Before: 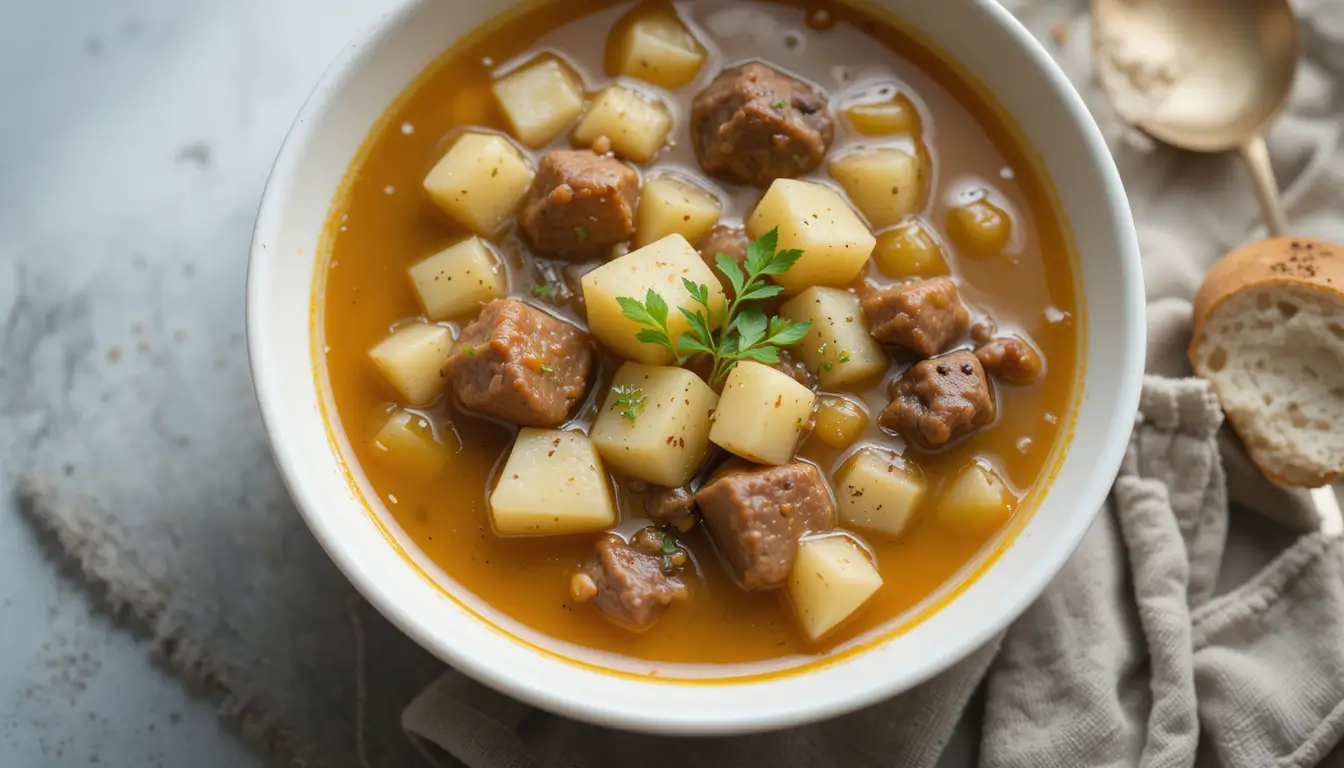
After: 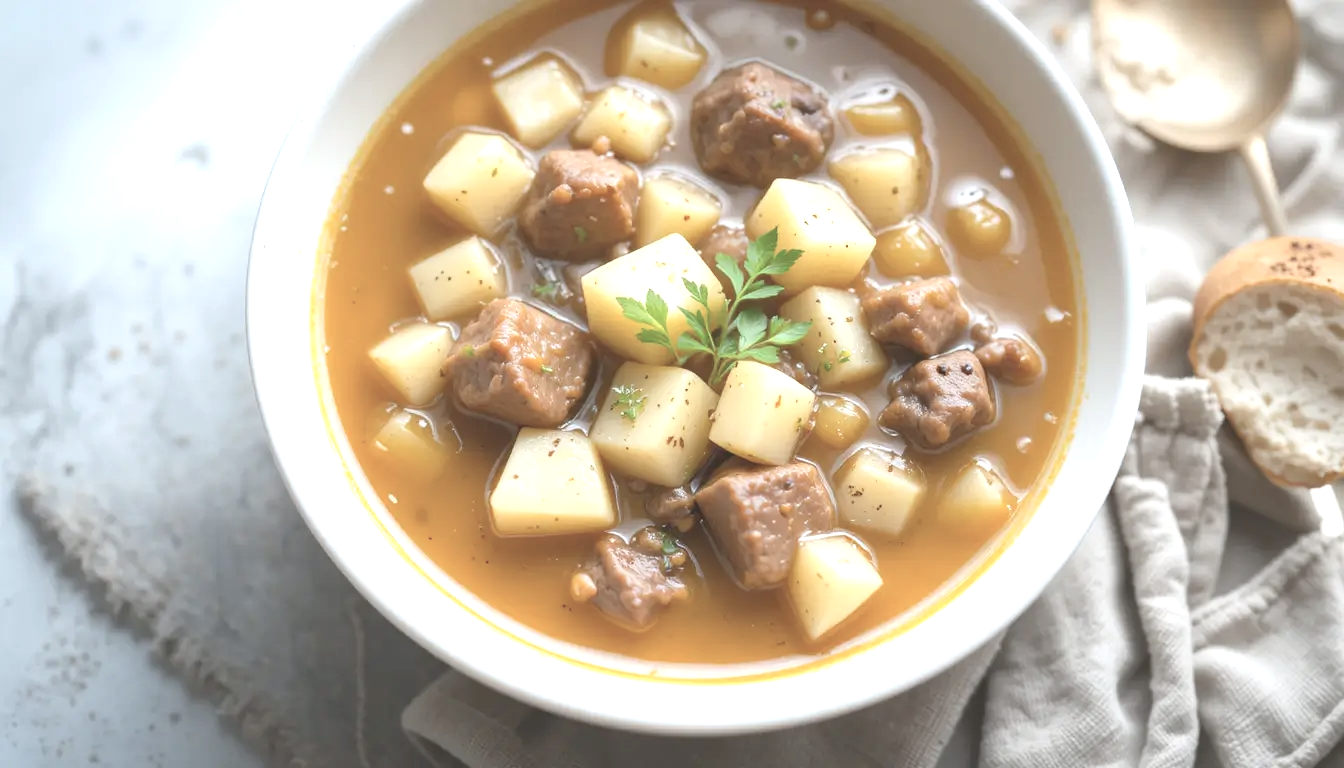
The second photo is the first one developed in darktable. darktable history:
exposure: black level correction 0, exposure 1.5 EV, compensate exposure bias true, compensate highlight preservation false
contrast brightness saturation: contrast -0.26, saturation -0.43
white balance: red 0.976, blue 1.04
